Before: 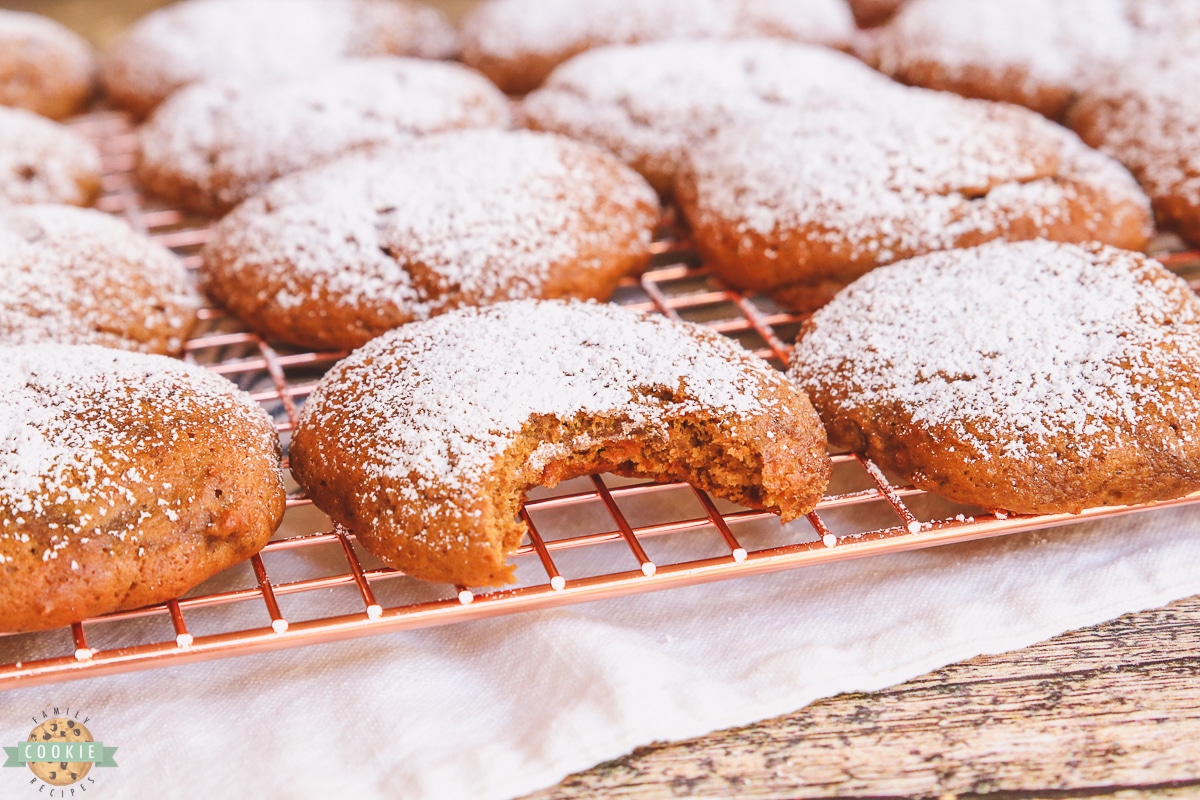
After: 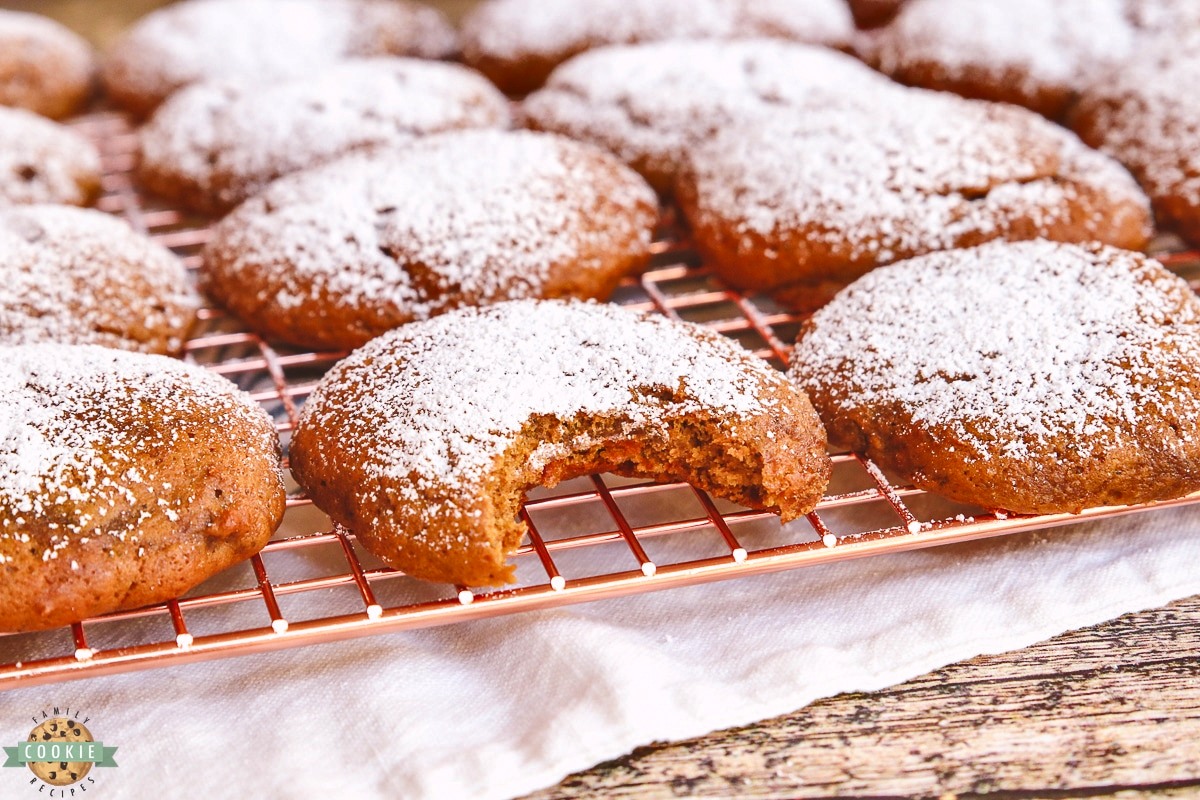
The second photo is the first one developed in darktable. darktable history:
shadows and highlights: soften with gaussian
exposure: black level correction 0.001, exposure 0.14 EV, compensate highlight preservation false
